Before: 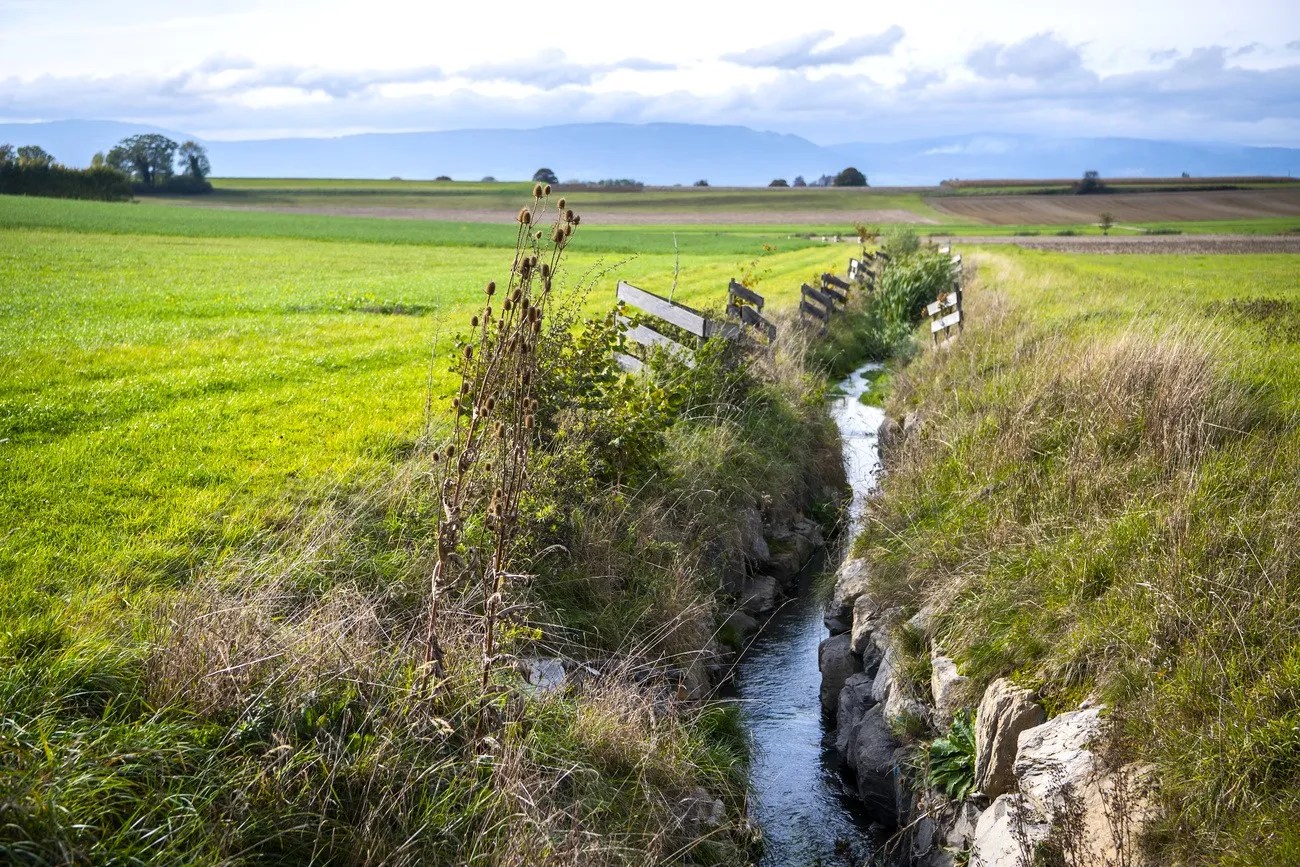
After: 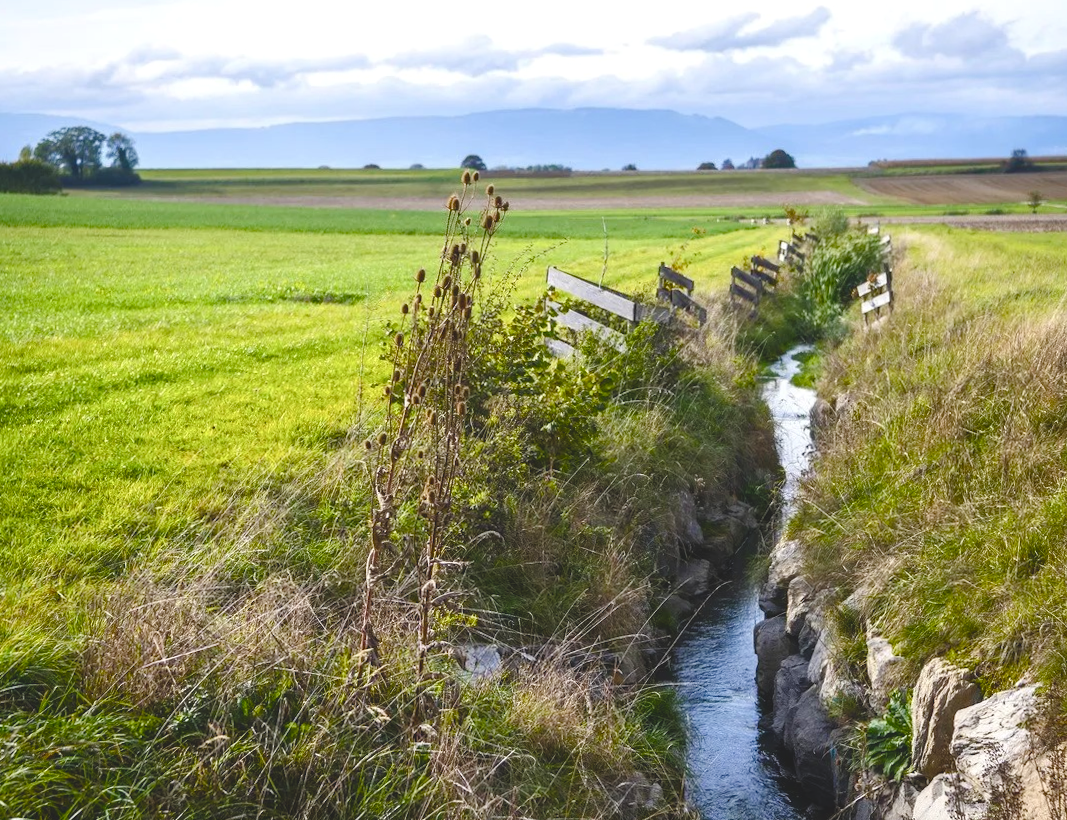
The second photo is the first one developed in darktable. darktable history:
color balance rgb: global offset › luminance 1.519%, linear chroma grading › global chroma 1.134%, linear chroma grading › mid-tones -1.269%, perceptual saturation grading › global saturation 39.601%, perceptual saturation grading › highlights -50.245%, perceptual saturation grading › shadows 31.153%
crop and rotate: angle 0.85°, left 4.299%, top 0.708%, right 11.799%, bottom 2.564%
